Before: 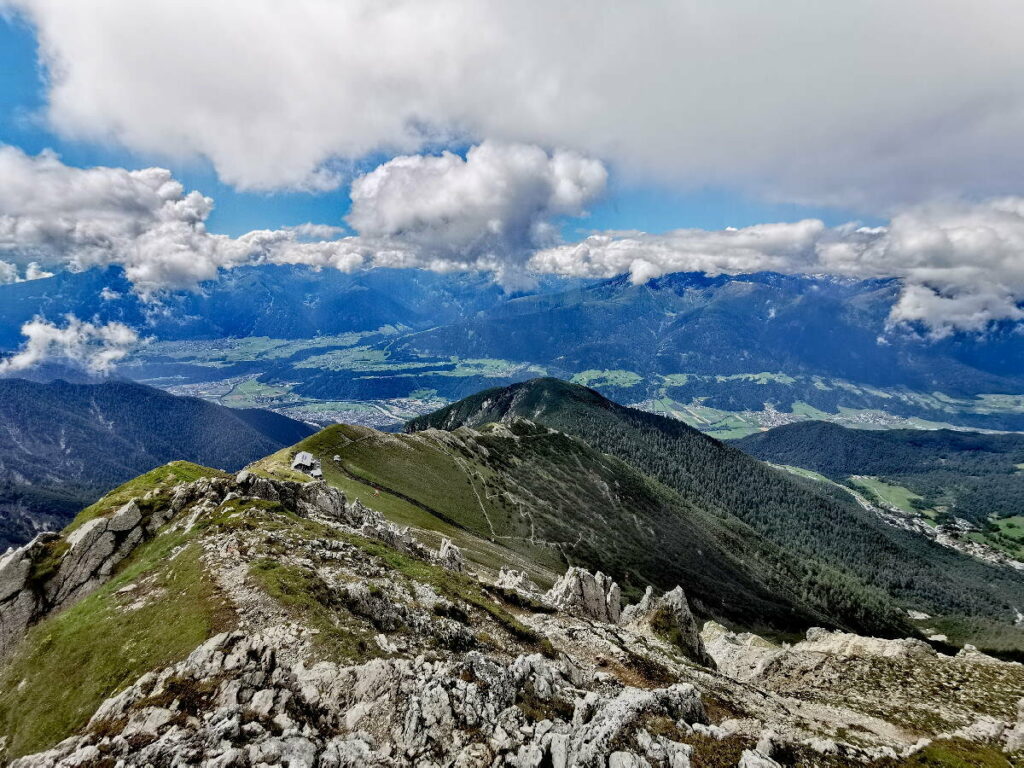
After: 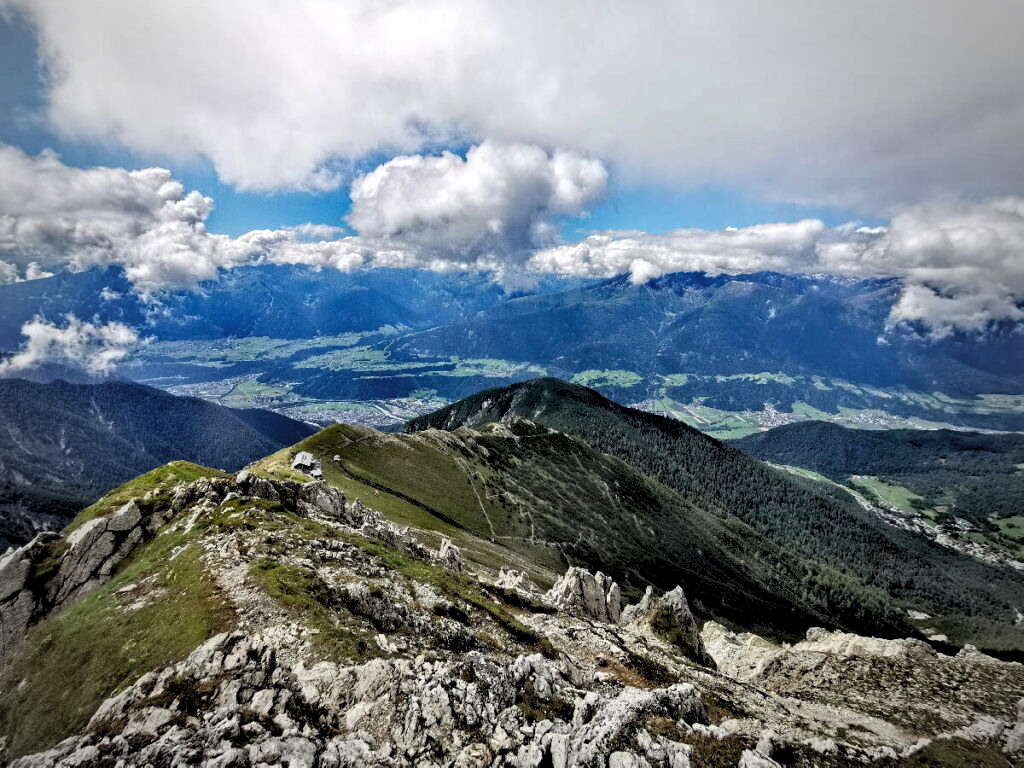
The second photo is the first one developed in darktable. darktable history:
levels: levels [0.062, 0.494, 0.925]
vignetting: fall-off start 71.76%
